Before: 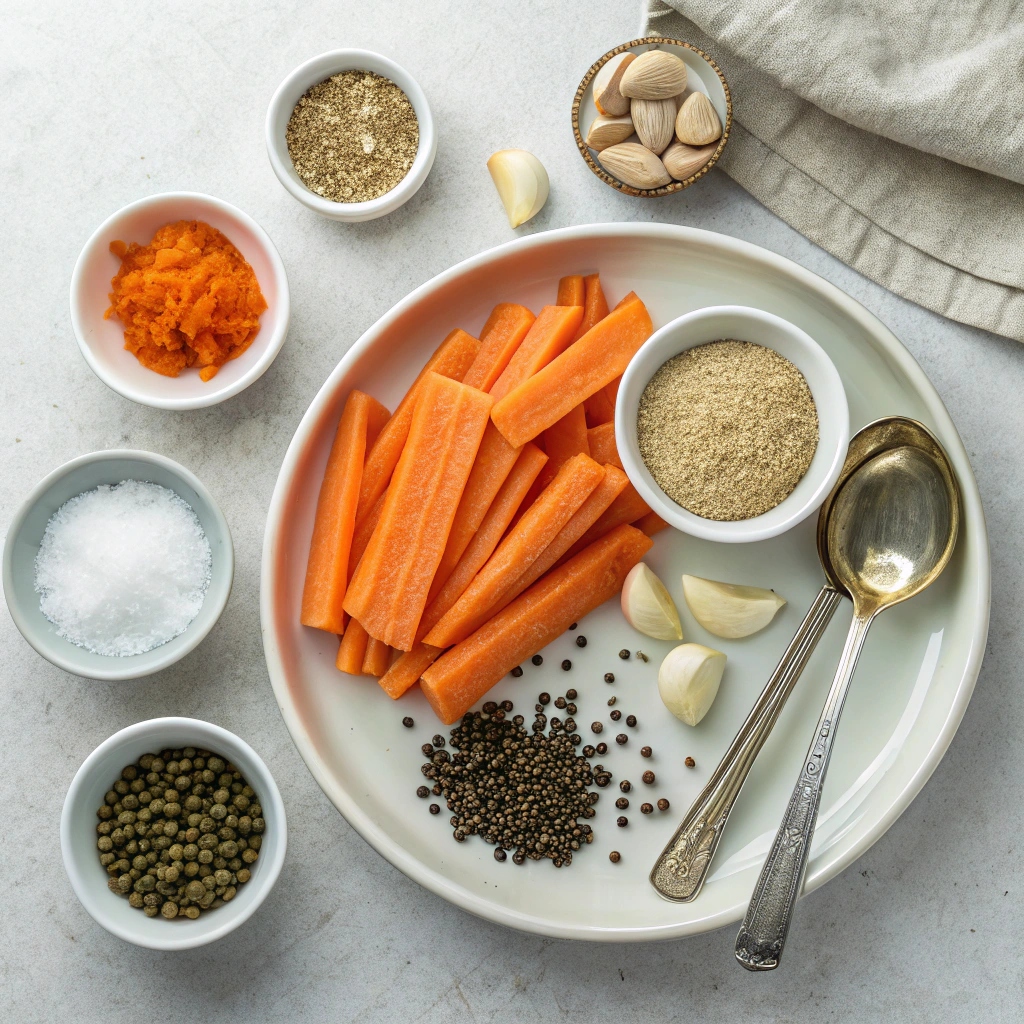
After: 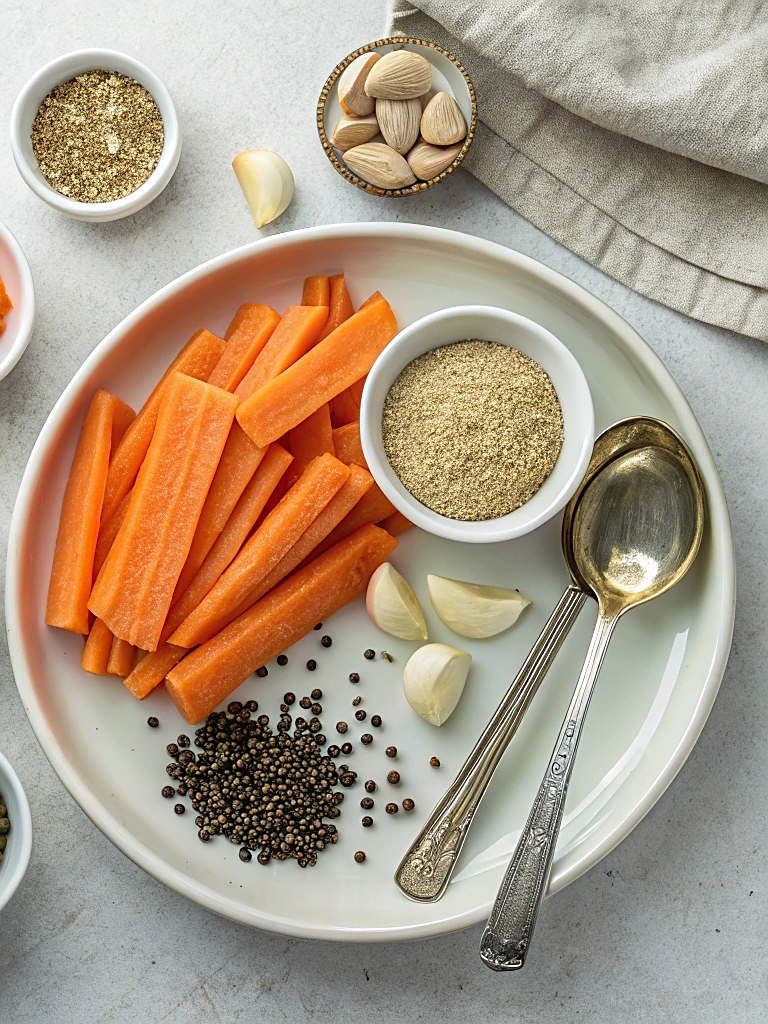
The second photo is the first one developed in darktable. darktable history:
sharpen: on, module defaults
crop and rotate: left 24.937%
